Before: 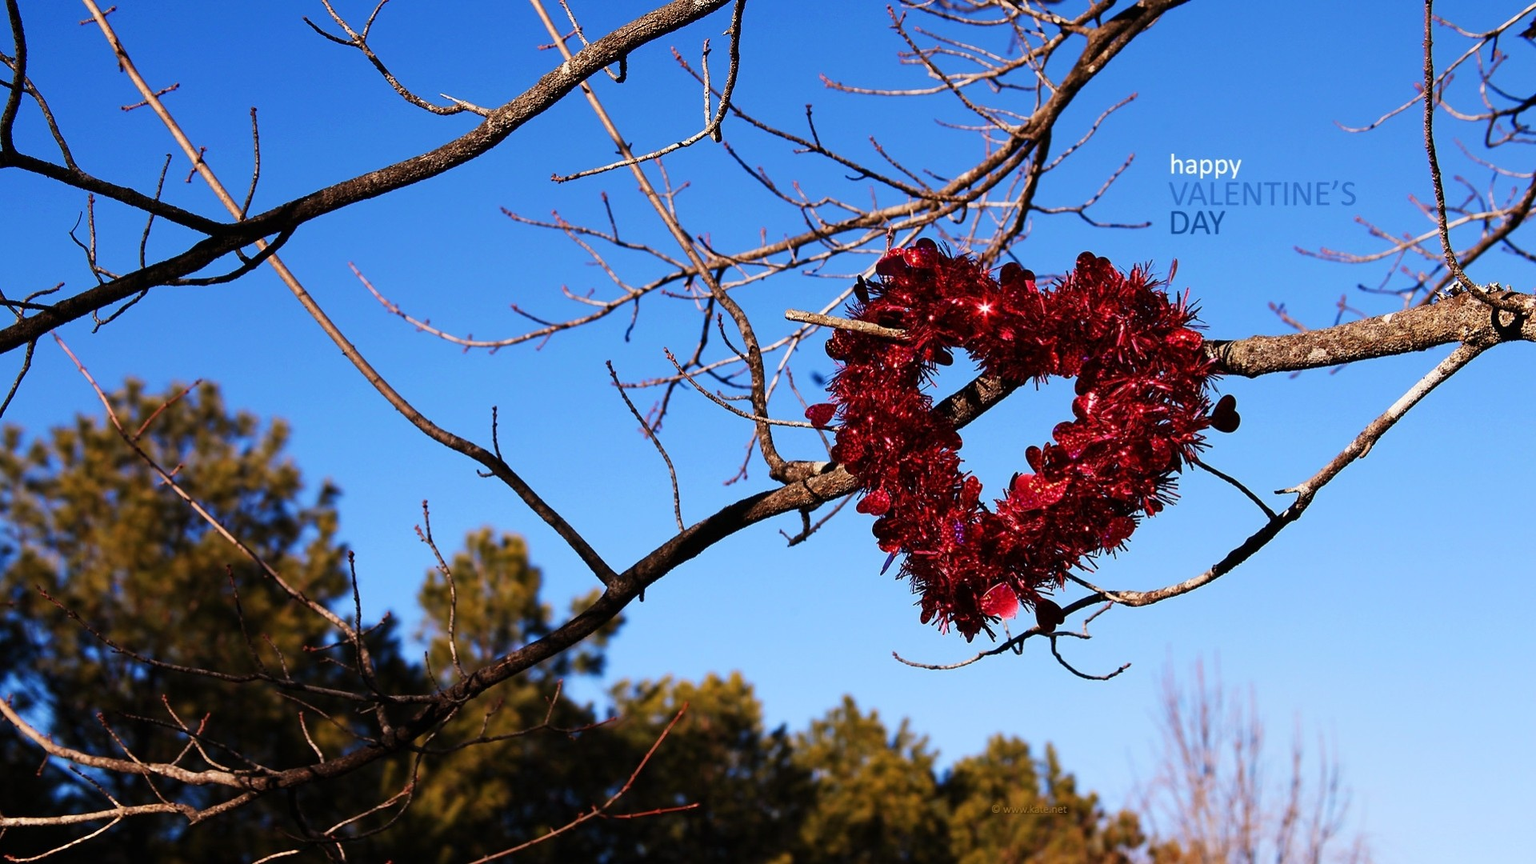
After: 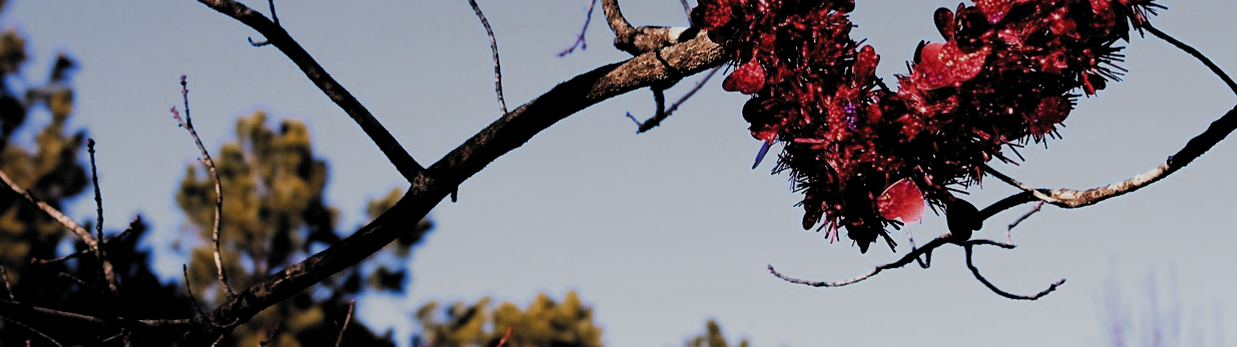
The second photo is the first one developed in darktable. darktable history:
crop: left 18.169%, top 51.006%, right 17.361%, bottom 16.846%
filmic rgb: black relative exposure -5.07 EV, white relative exposure 3.97 EV, hardness 2.9, contrast 1.299, highlights saturation mix -28.76%, add noise in highlights 0.001, color science v3 (2019), use custom middle-gray values true, contrast in highlights soft
